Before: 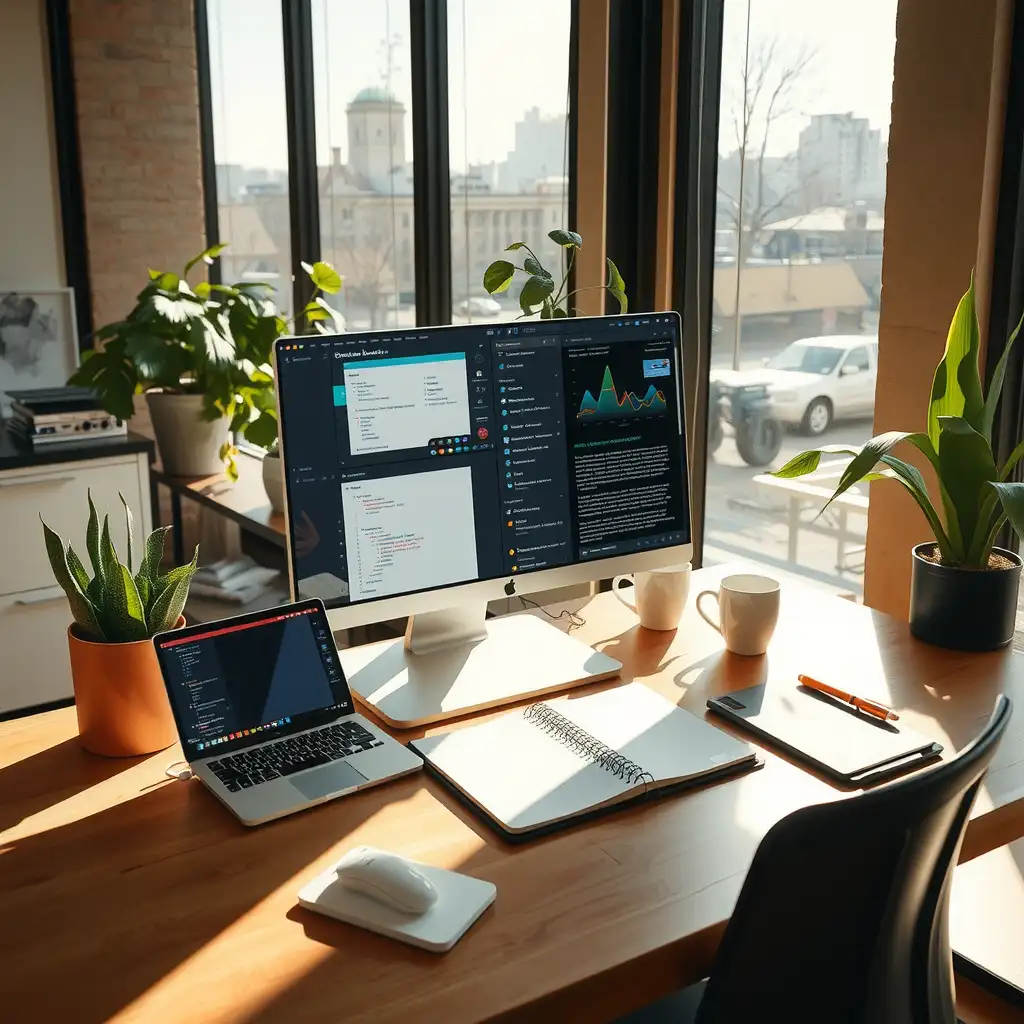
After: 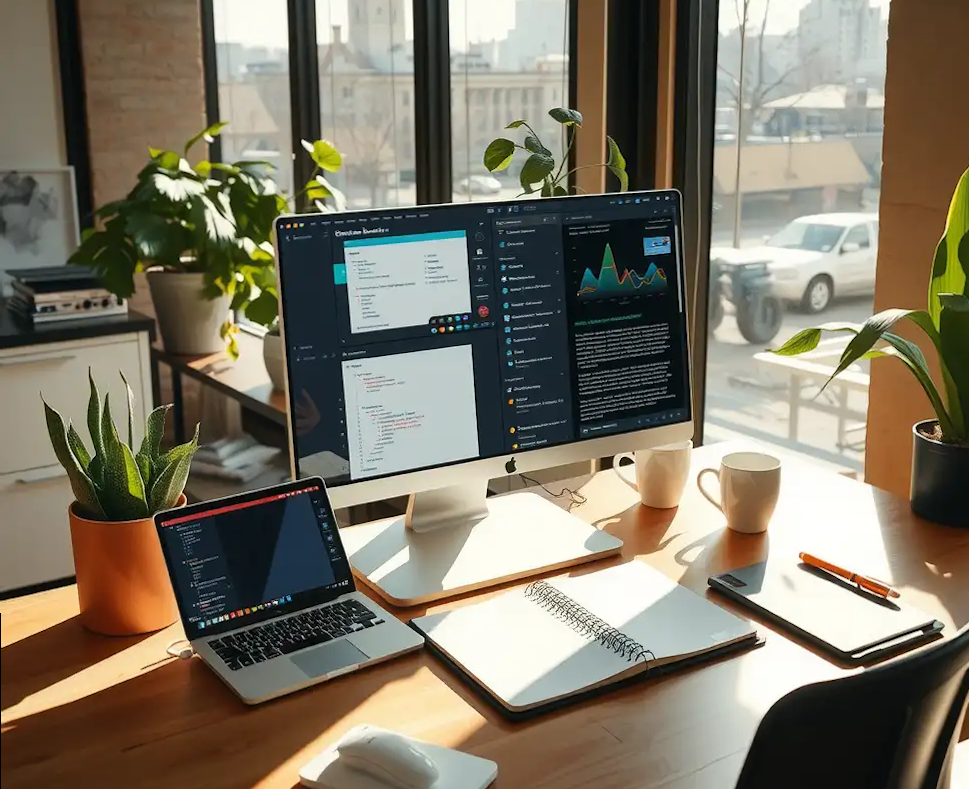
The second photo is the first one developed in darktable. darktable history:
crop and rotate: angle 0.078°, top 12.006%, right 5.444%, bottom 10.975%
